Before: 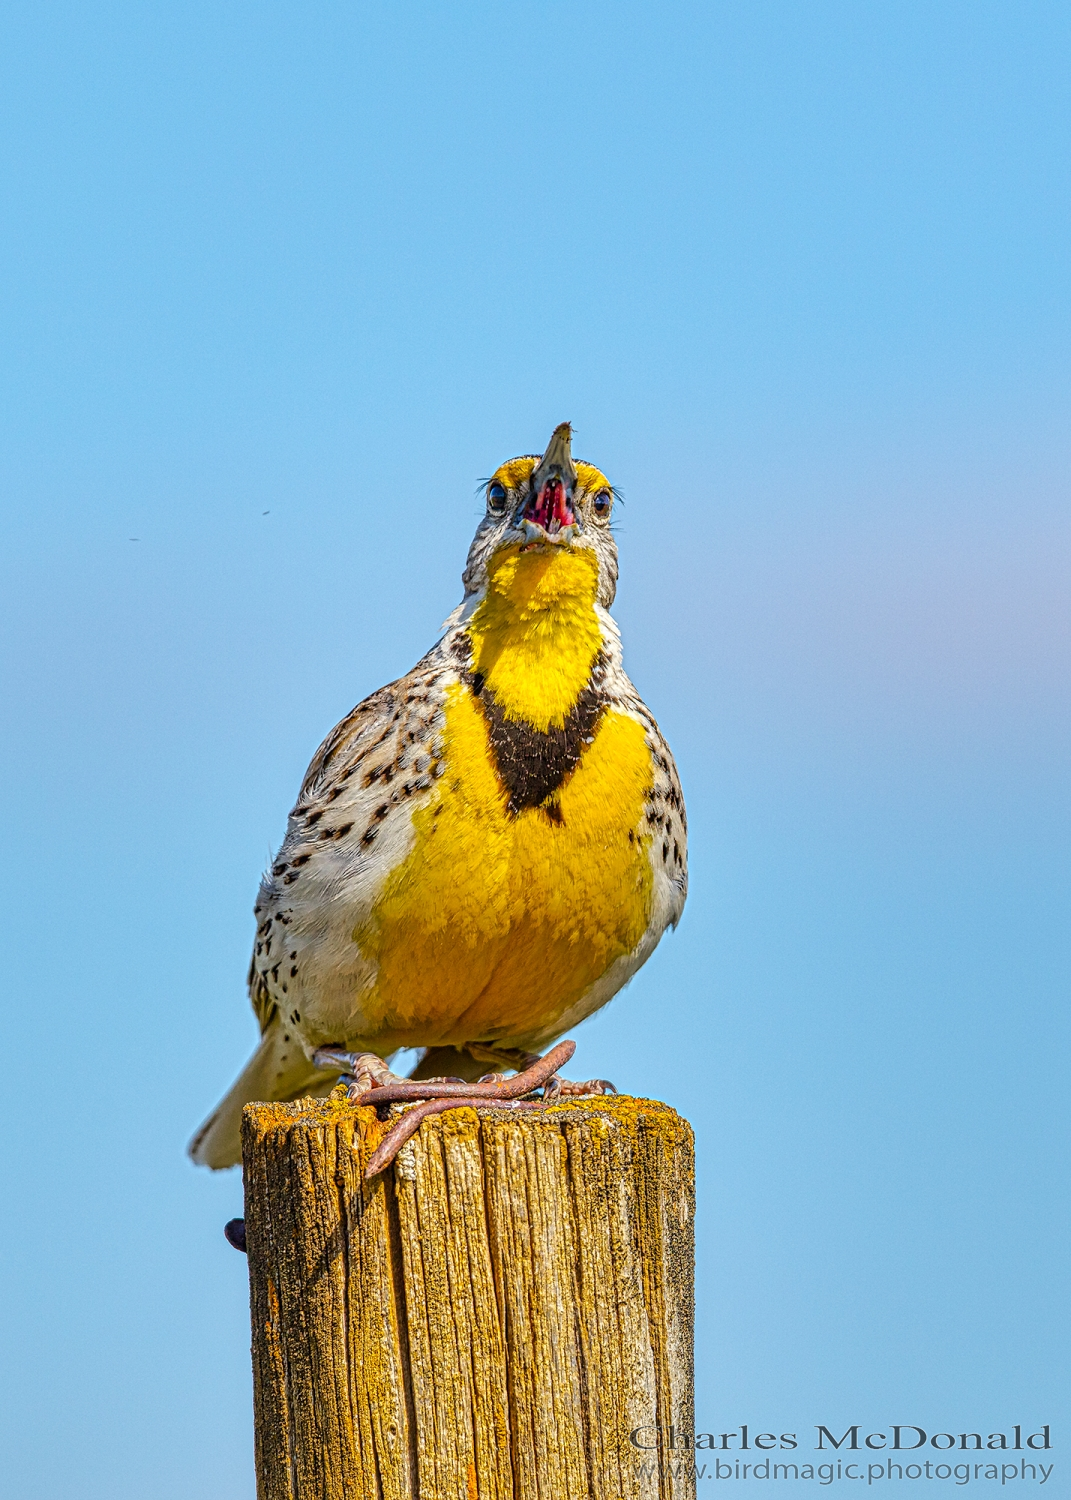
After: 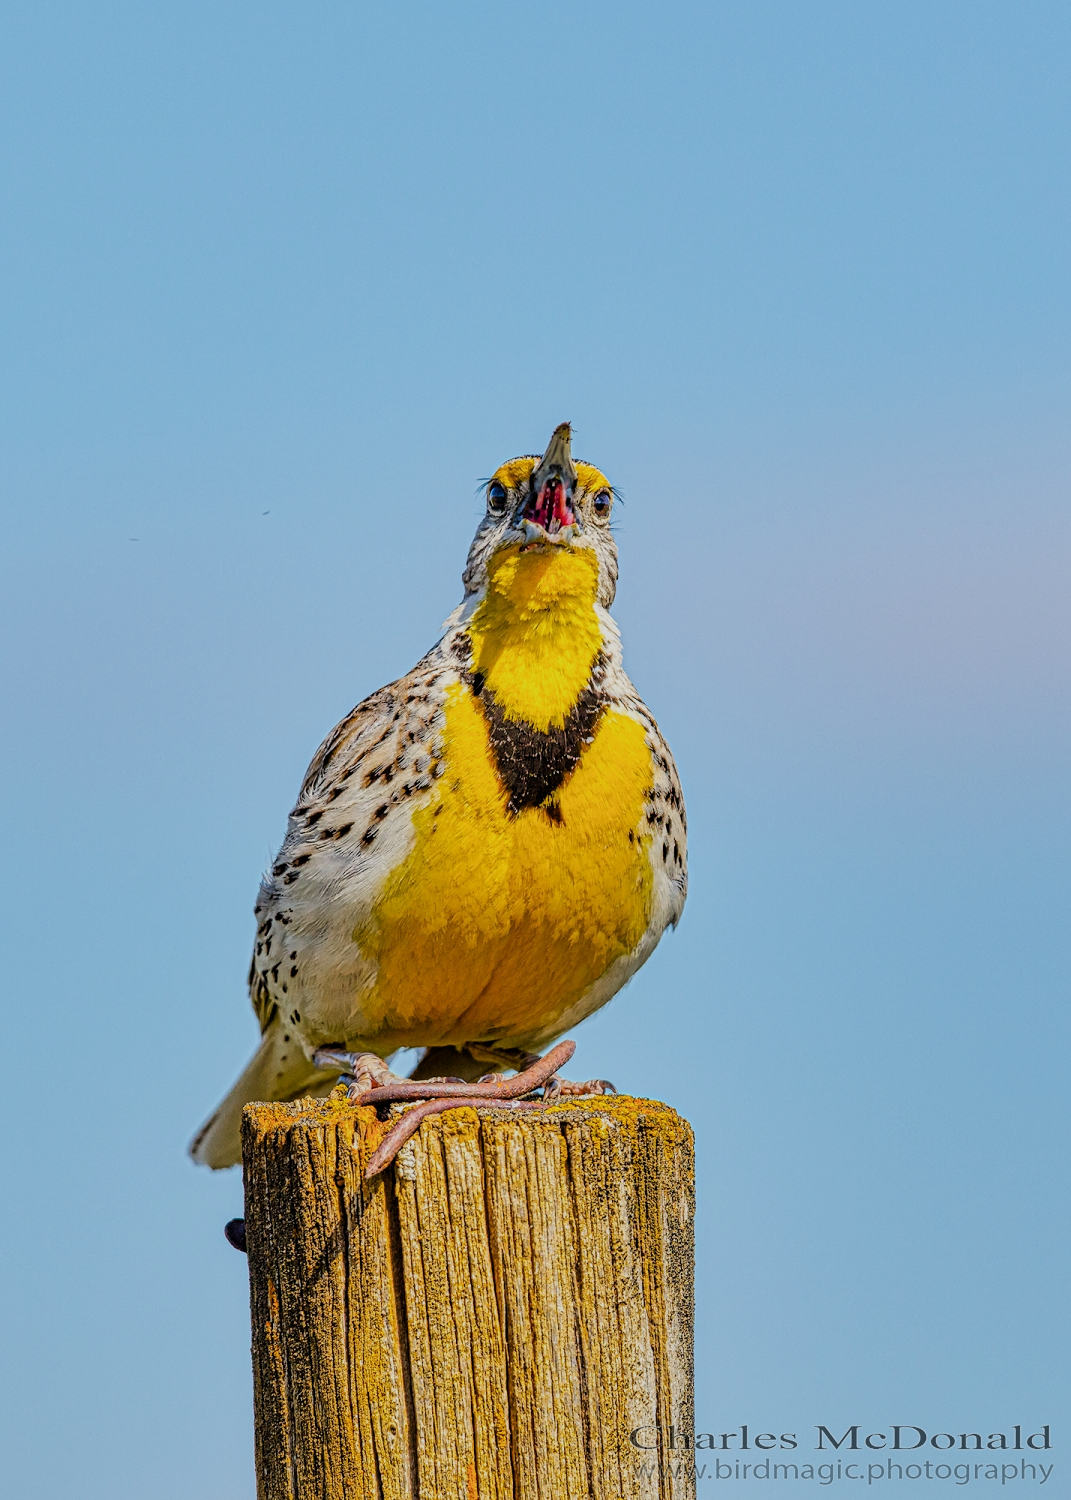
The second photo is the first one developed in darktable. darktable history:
filmic rgb: black relative exposure -7.65 EV, white relative exposure 4.56 EV, hardness 3.61, contrast 1.059, iterations of high-quality reconstruction 0
